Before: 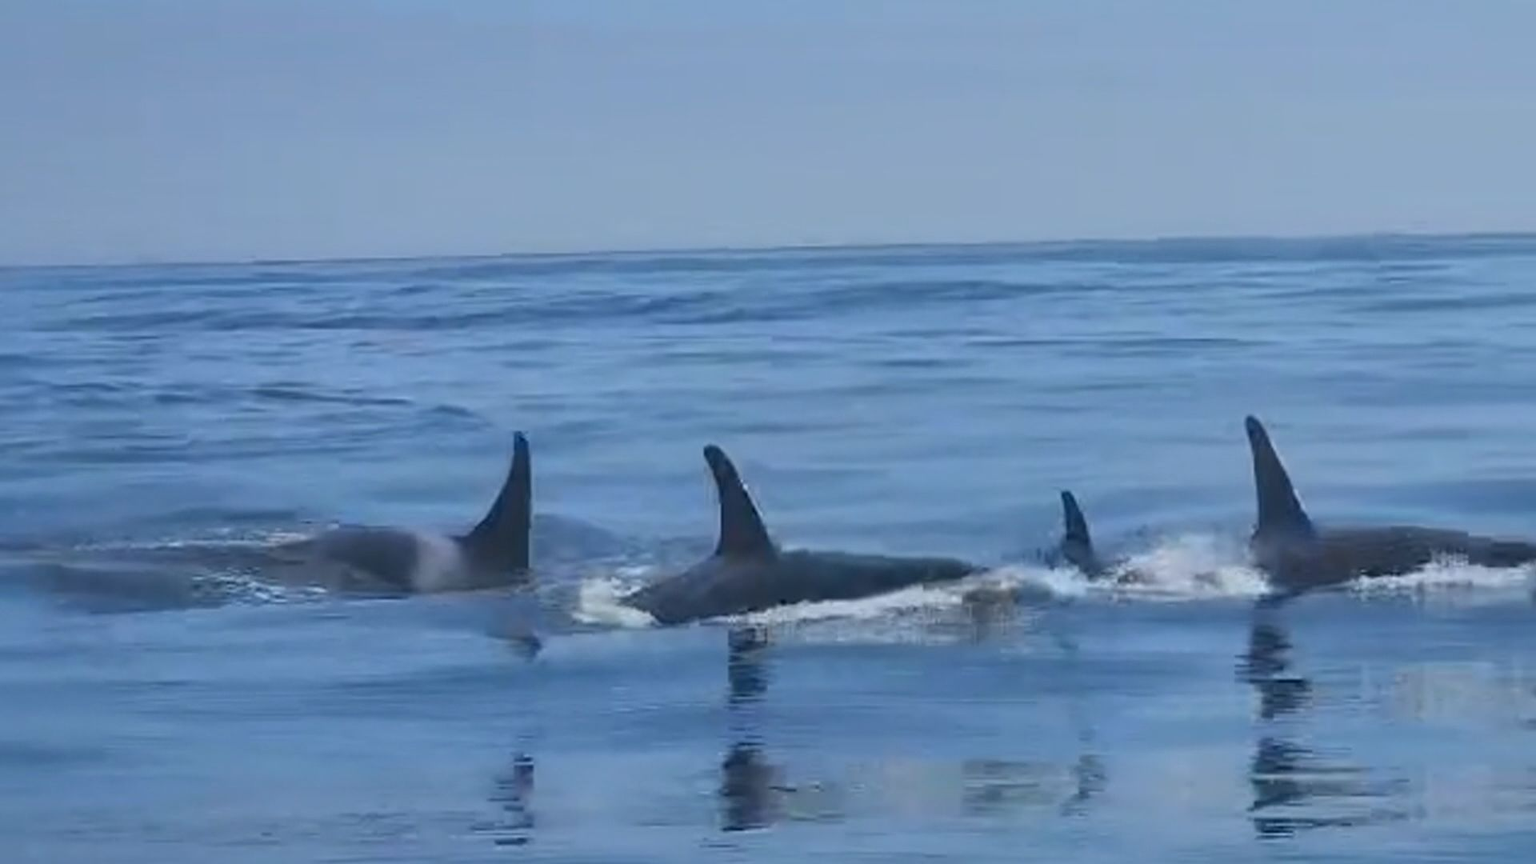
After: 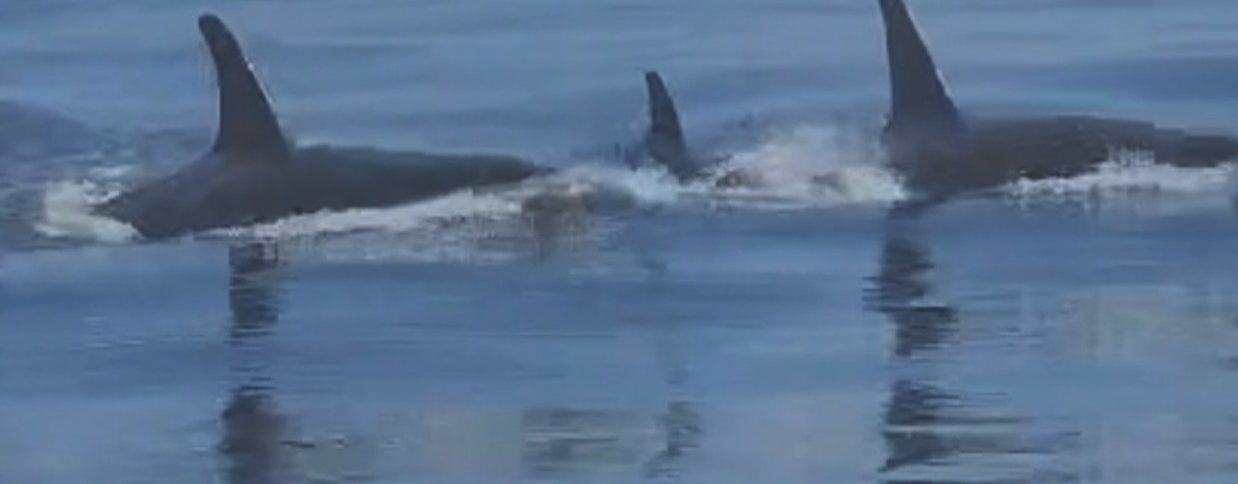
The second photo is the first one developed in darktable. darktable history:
tone equalizer: on, module defaults
crop and rotate: left 35.509%, top 50.238%, bottom 4.934%
exposure: black level correction -0.036, exposure -0.497 EV, compensate highlight preservation false
